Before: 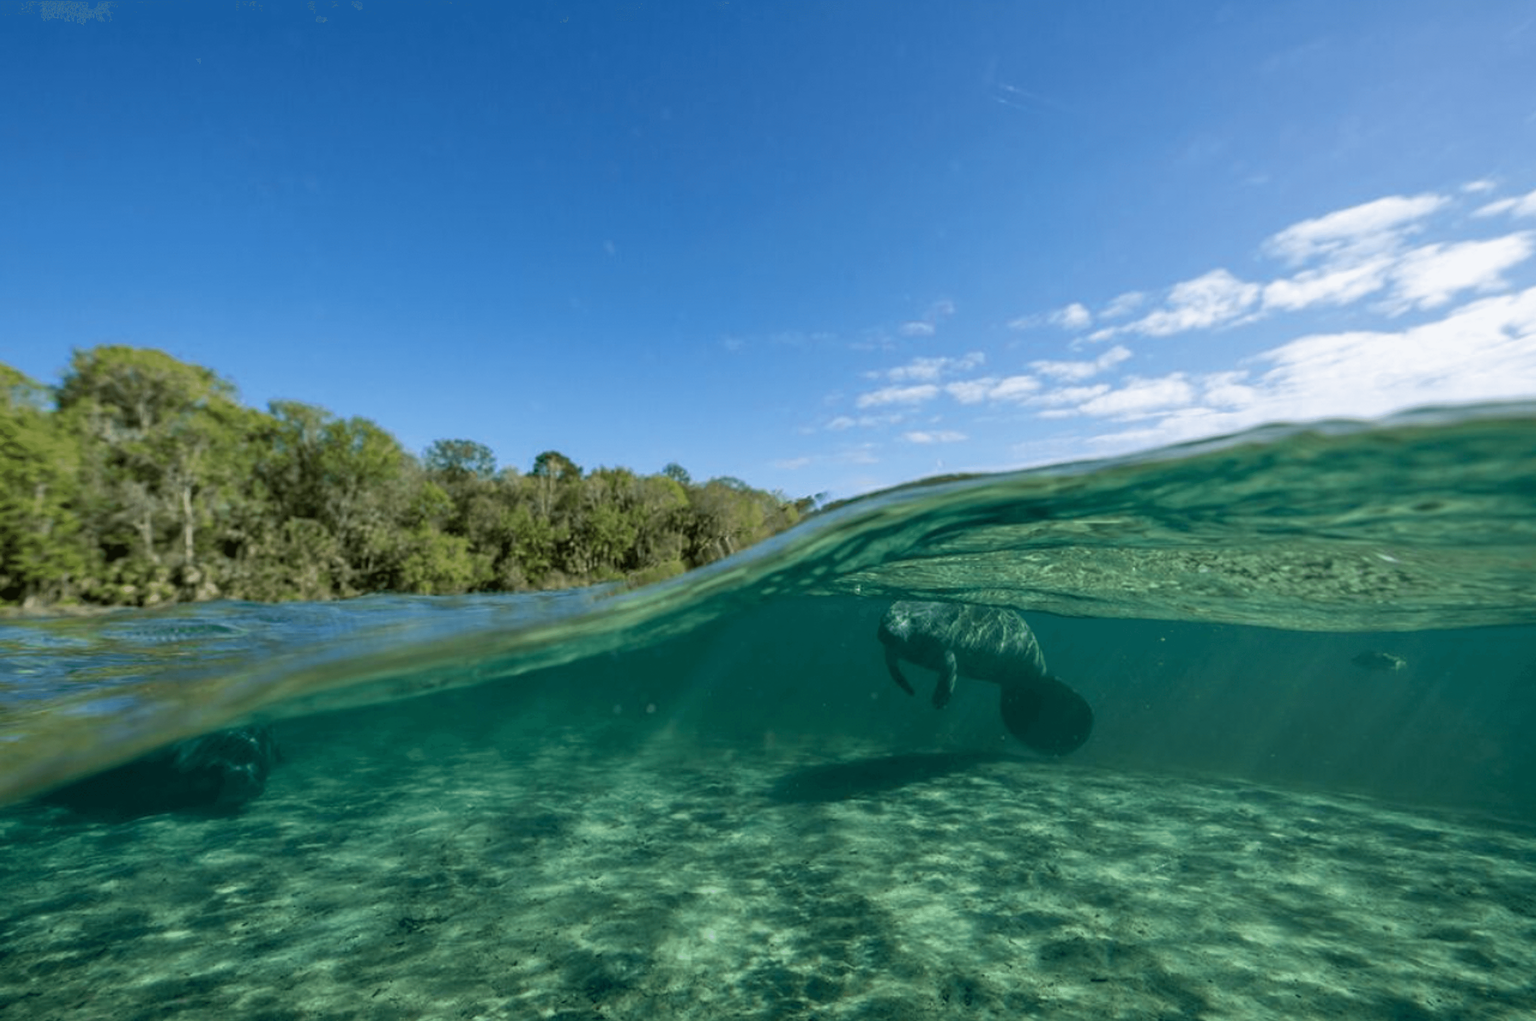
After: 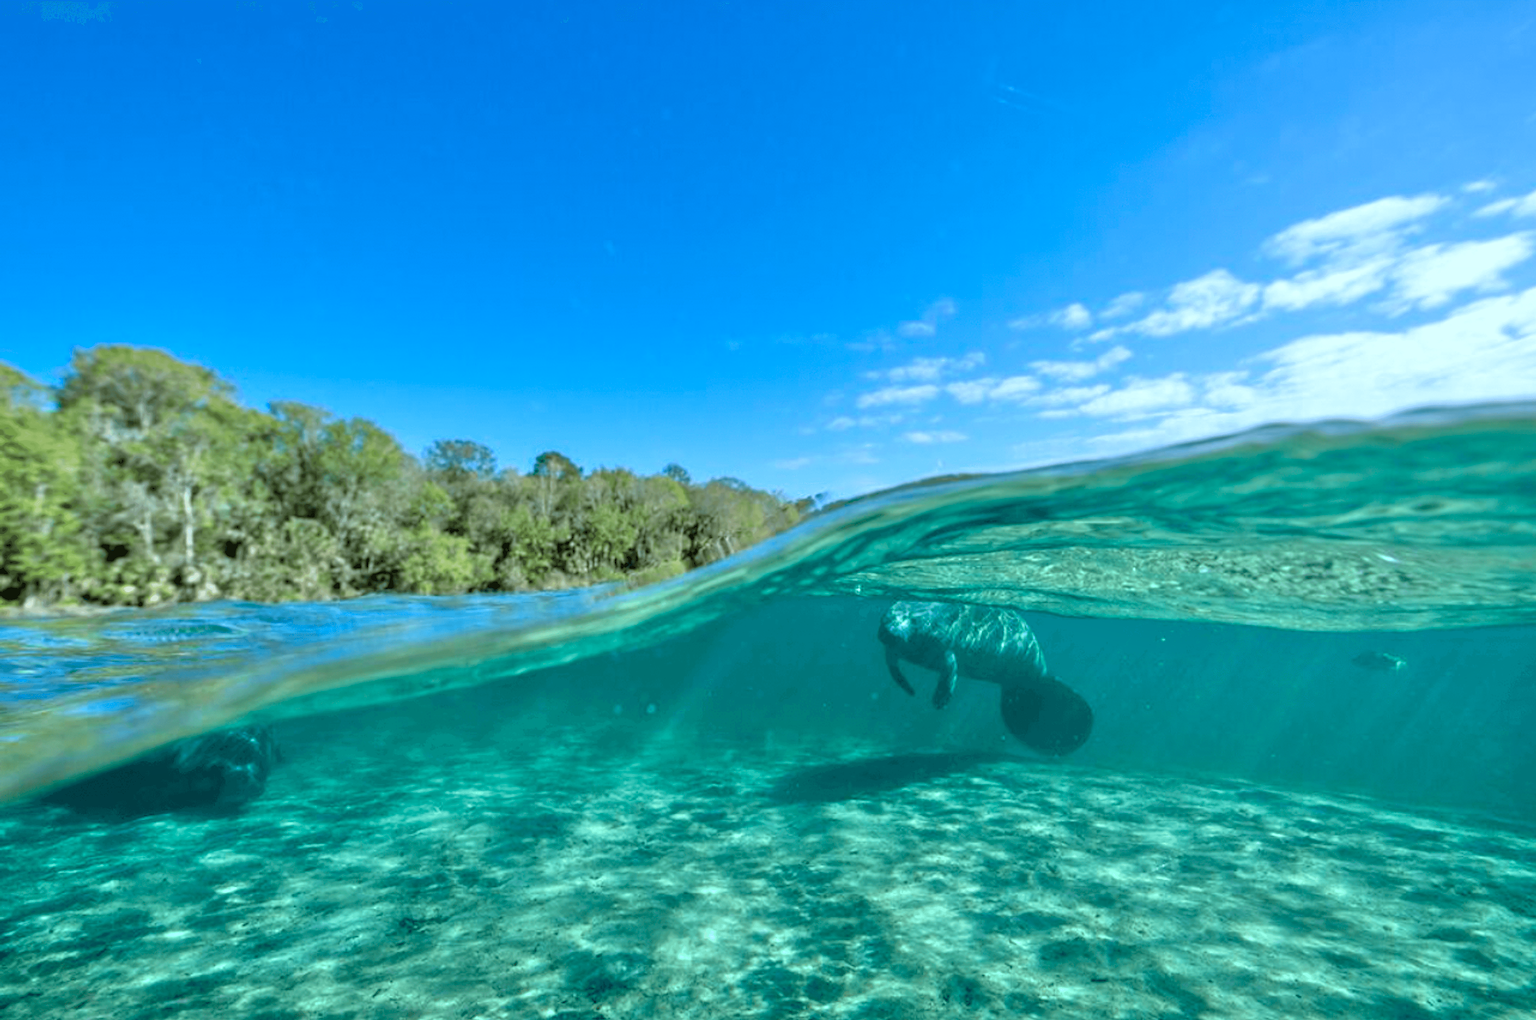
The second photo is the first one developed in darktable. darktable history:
tone equalizer: -7 EV 0.15 EV, -6 EV 0.6 EV, -5 EV 1.15 EV, -4 EV 1.33 EV, -3 EV 1.15 EV, -2 EV 0.6 EV, -1 EV 0.15 EV, mask exposure compensation -0.5 EV
color calibration: output R [1.063, -0.012, -0.003, 0], output G [0, 1.022, 0.021, 0], output B [-0.079, 0.047, 1, 0], illuminant custom, x 0.389, y 0.387, temperature 3838.64 K
